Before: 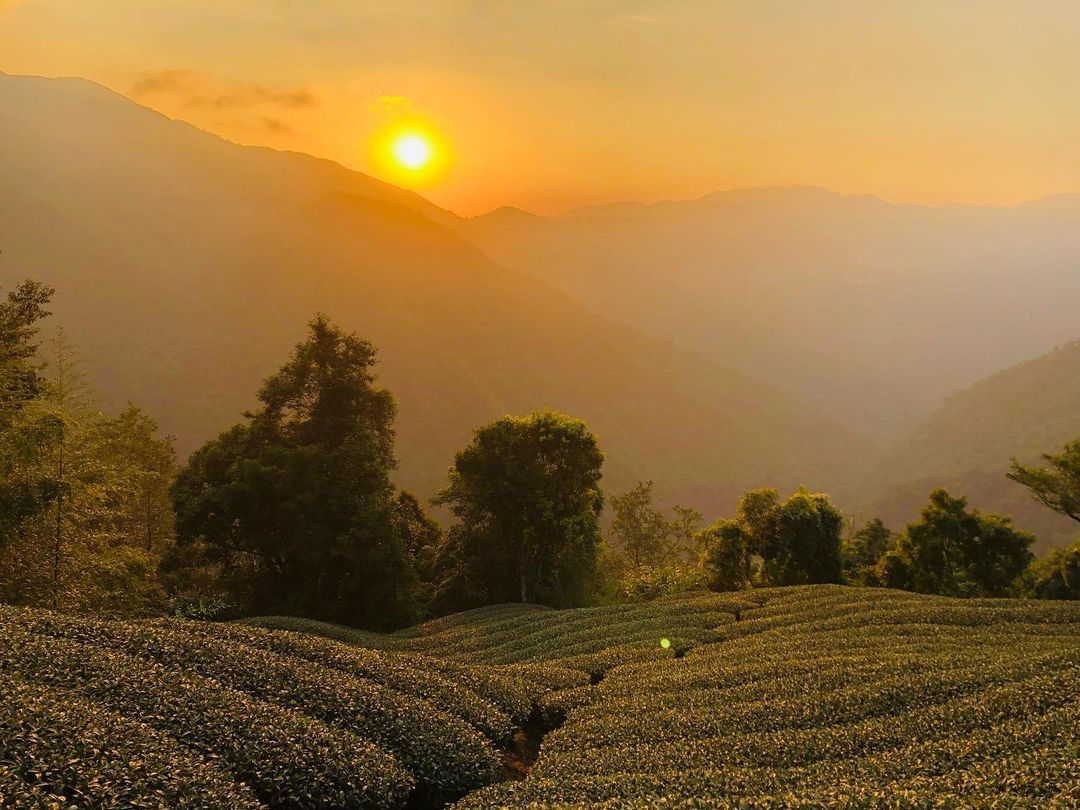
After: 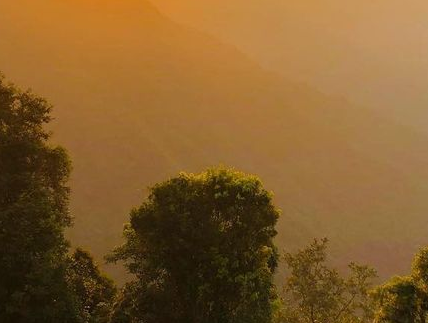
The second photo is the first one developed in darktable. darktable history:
crop: left 30.138%, top 30.037%, right 30.158%, bottom 30.064%
